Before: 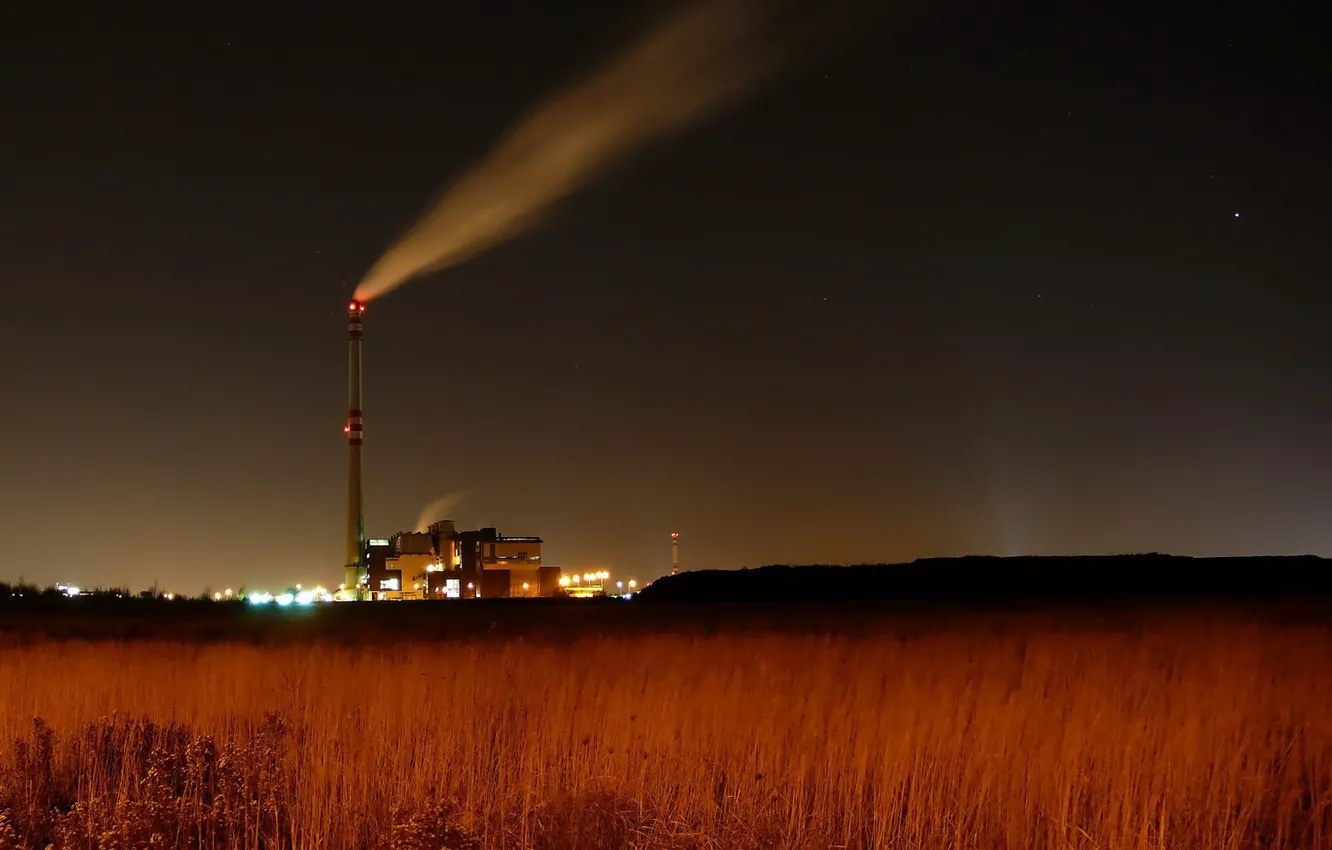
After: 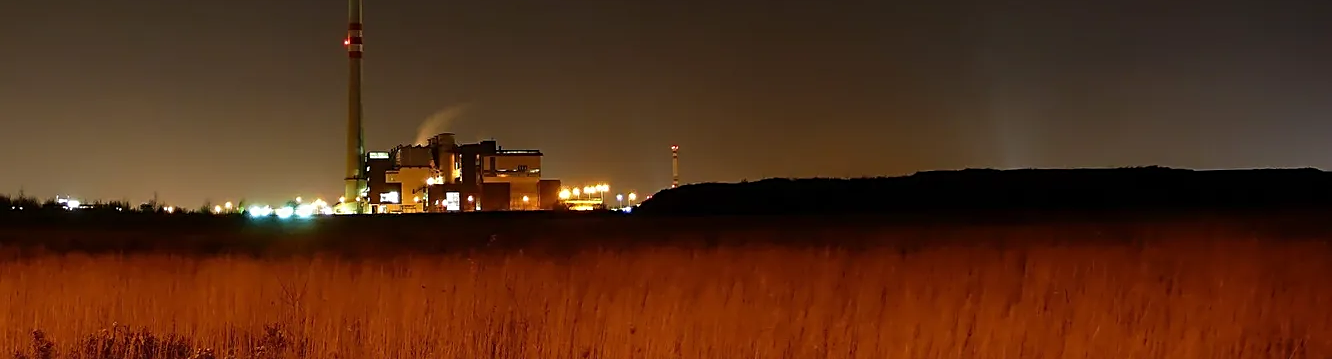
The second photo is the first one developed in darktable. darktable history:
sharpen: on, module defaults
crop: top 45.642%, bottom 12.106%
